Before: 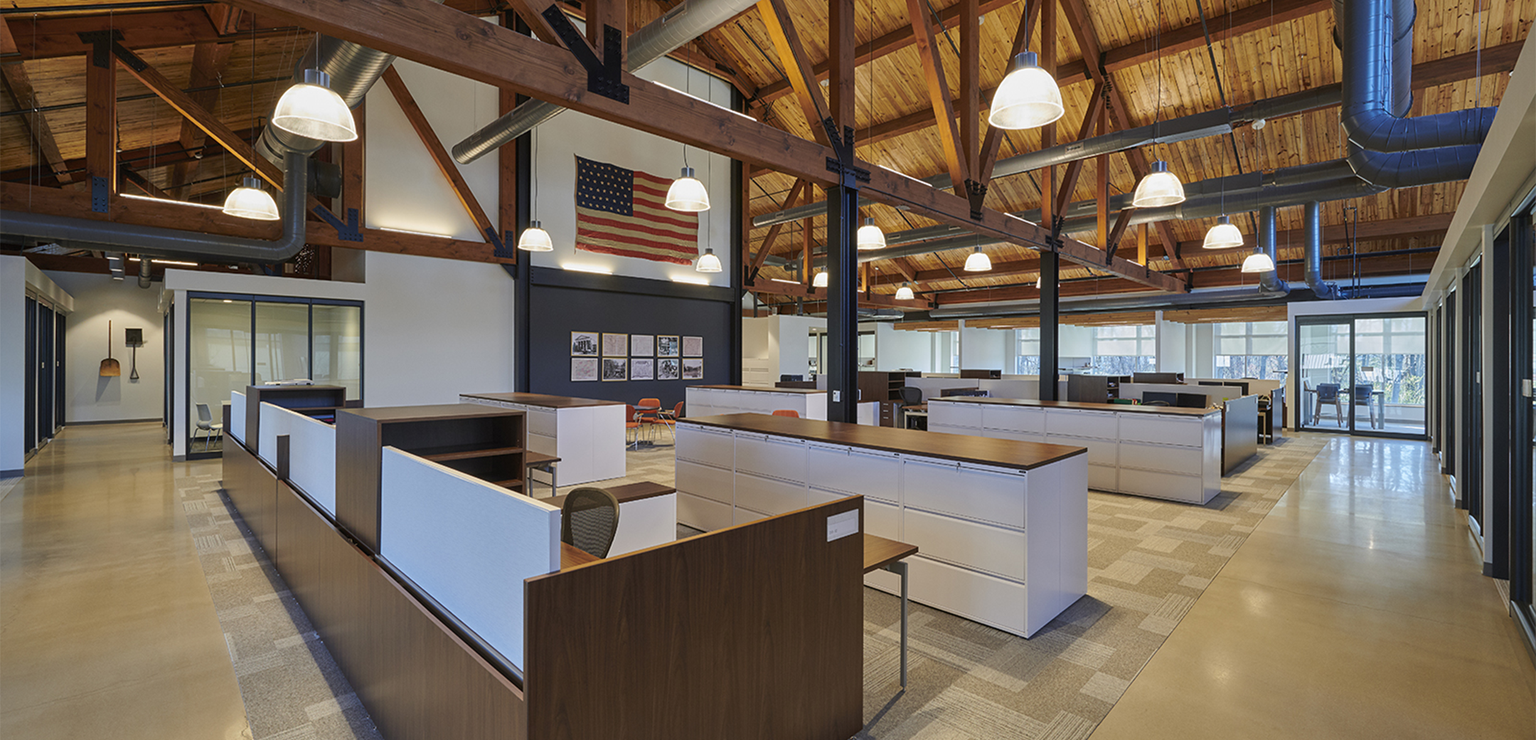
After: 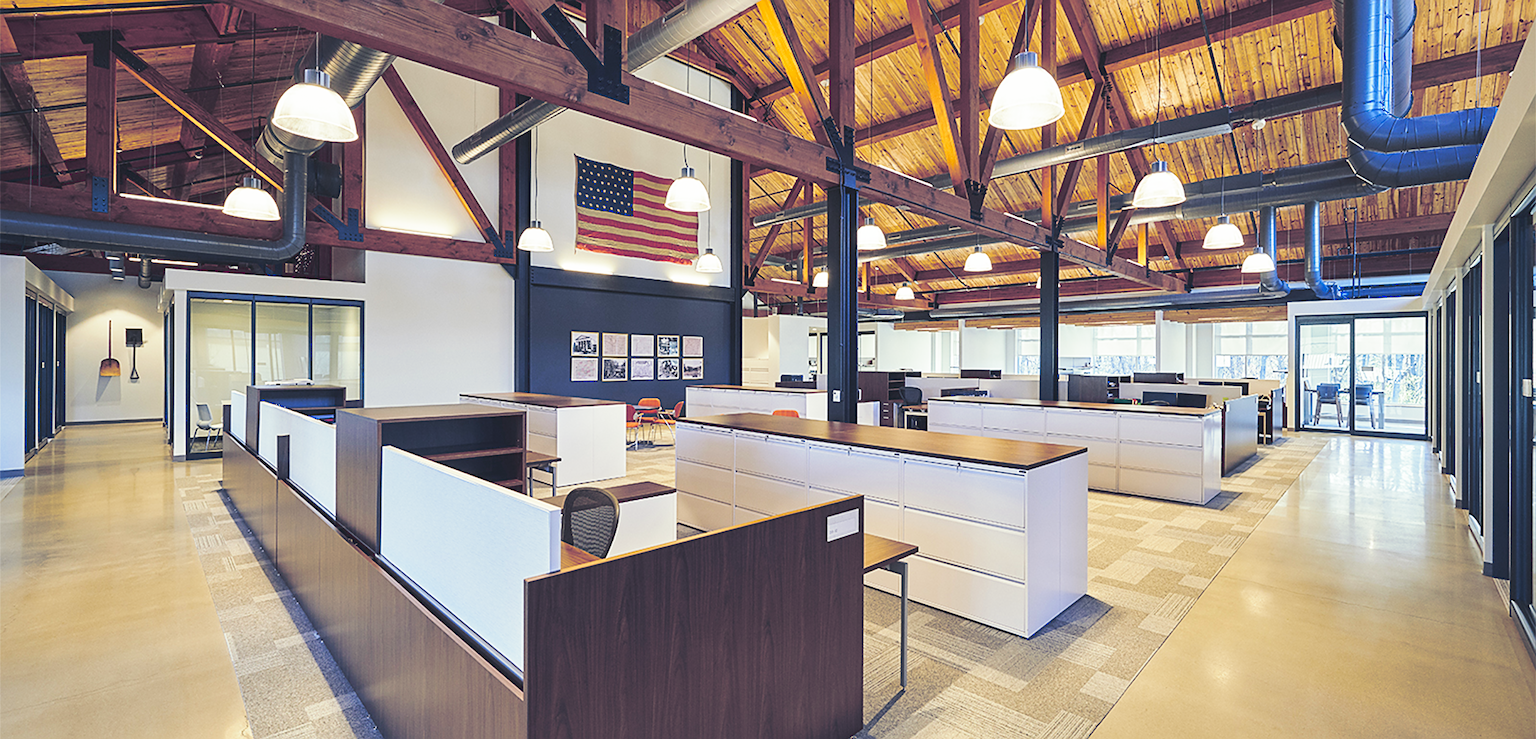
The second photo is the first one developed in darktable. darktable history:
sharpen: on, module defaults
base curve: curves: ch0 [(0, 0) (0.036, 0.037) (0.121, 0.228) (0.46, 0.76) (0.859, 0.983) (1, 1)], preserve colors none
tone curve #1: curves: ch0 [(0.14, 0) (1, 1)], color space Lab, linked channels, preserve colors none
tone curve "1": curves: ch0 [(0, 0.137) (1, 1)], color space Lab, linked channels, preserve colors none
split-toning: shadows › hue 230.4°
